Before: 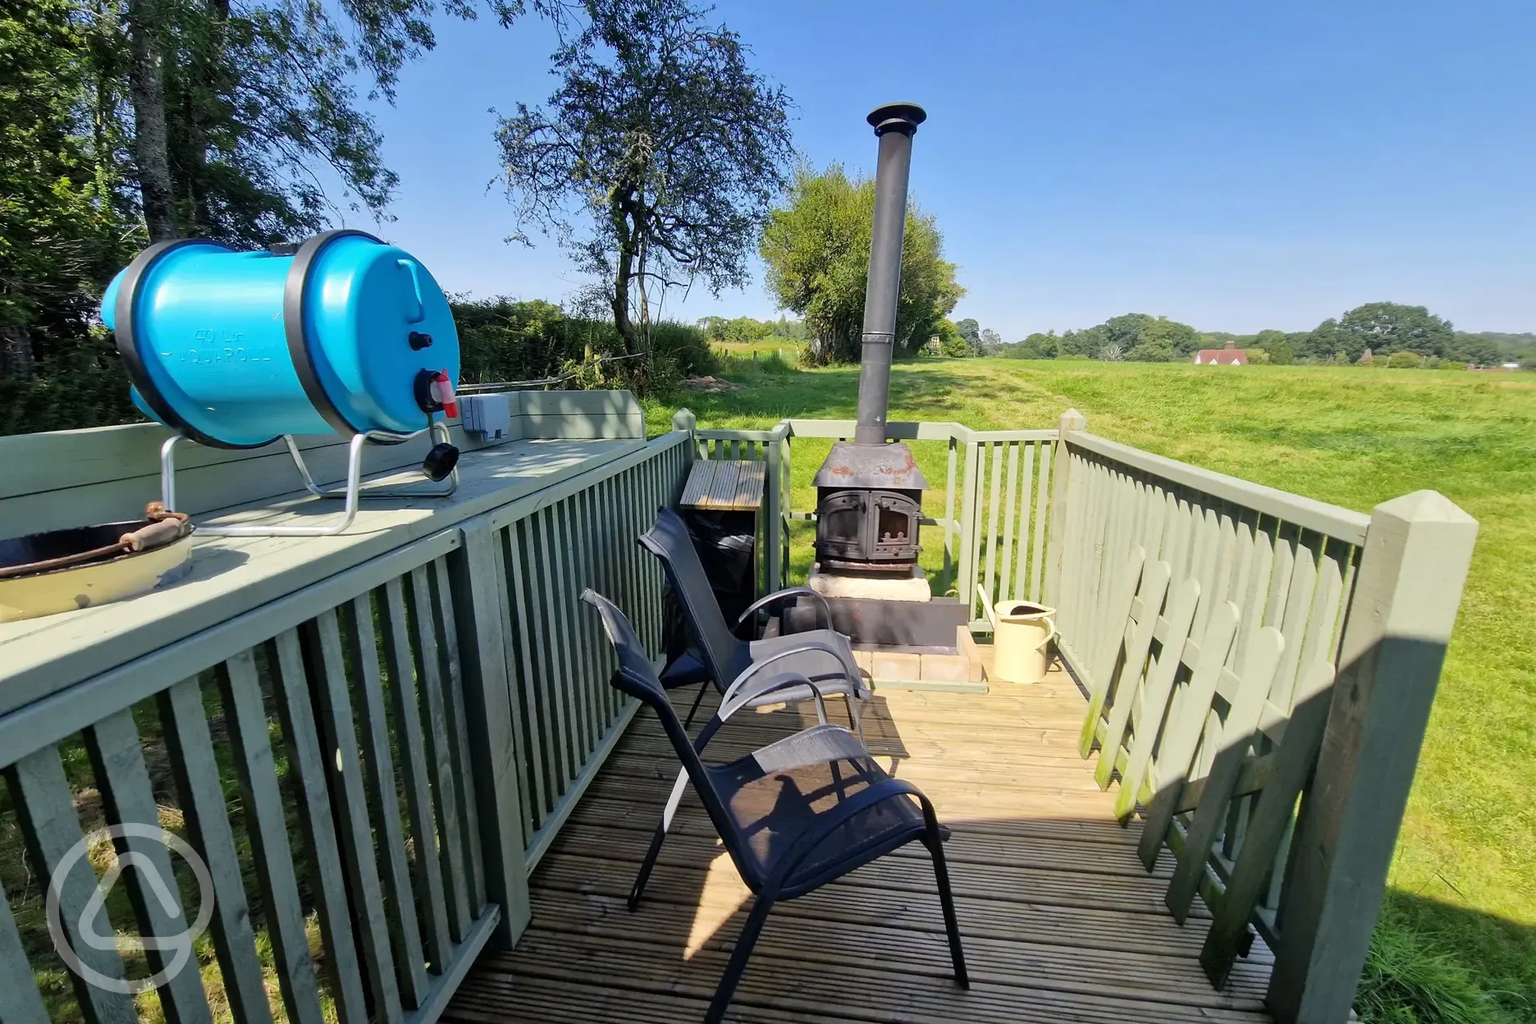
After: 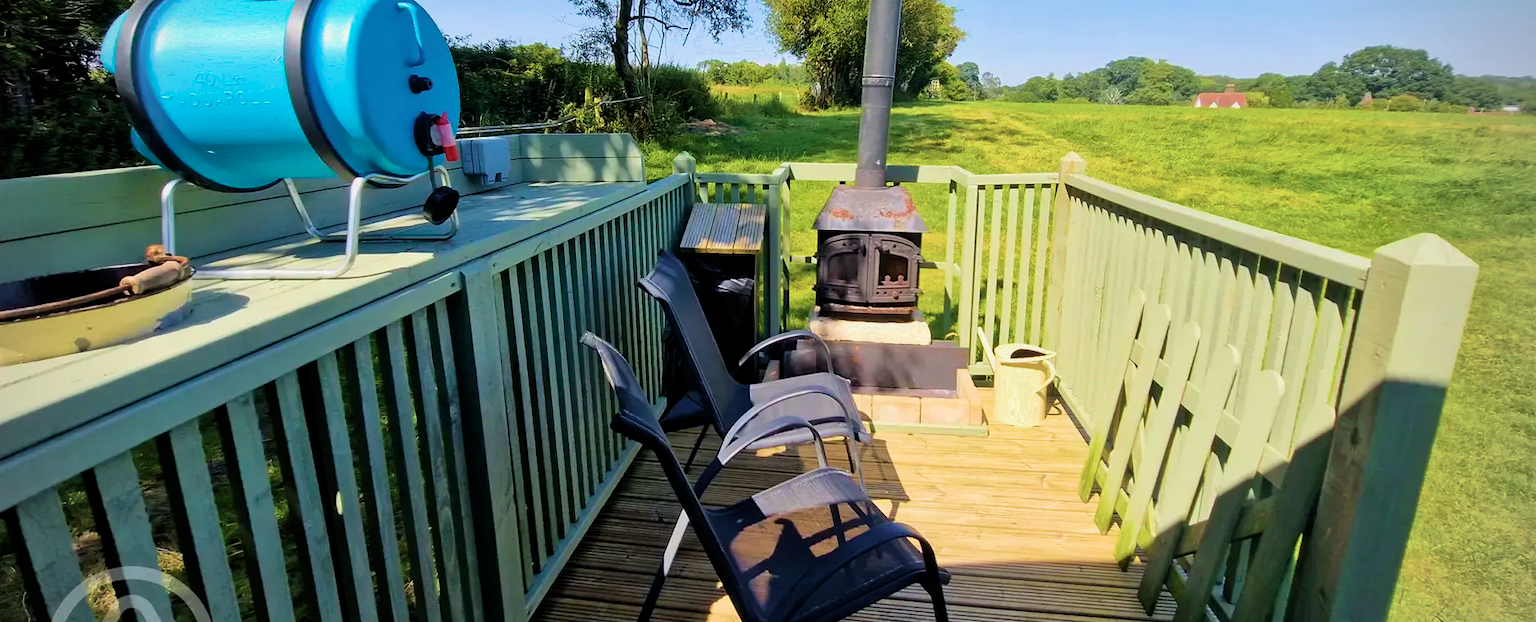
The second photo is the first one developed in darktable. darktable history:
crop and rotate: top 25.108%, bottom 14.055%
vignetting: unbound false
filmic rgb: middle gray luminance 18.31%, black relative exposure -11.4 EV, white relative exposure 2.57 EV, threshold 5.96 EV, target black luminance 0%, hardness 8.44, latitude 98.32%, contrast 1.084, shadows ↔ highlights balance 0.564%, enable highlight reconstruction true
velvia: strength 74.5%
